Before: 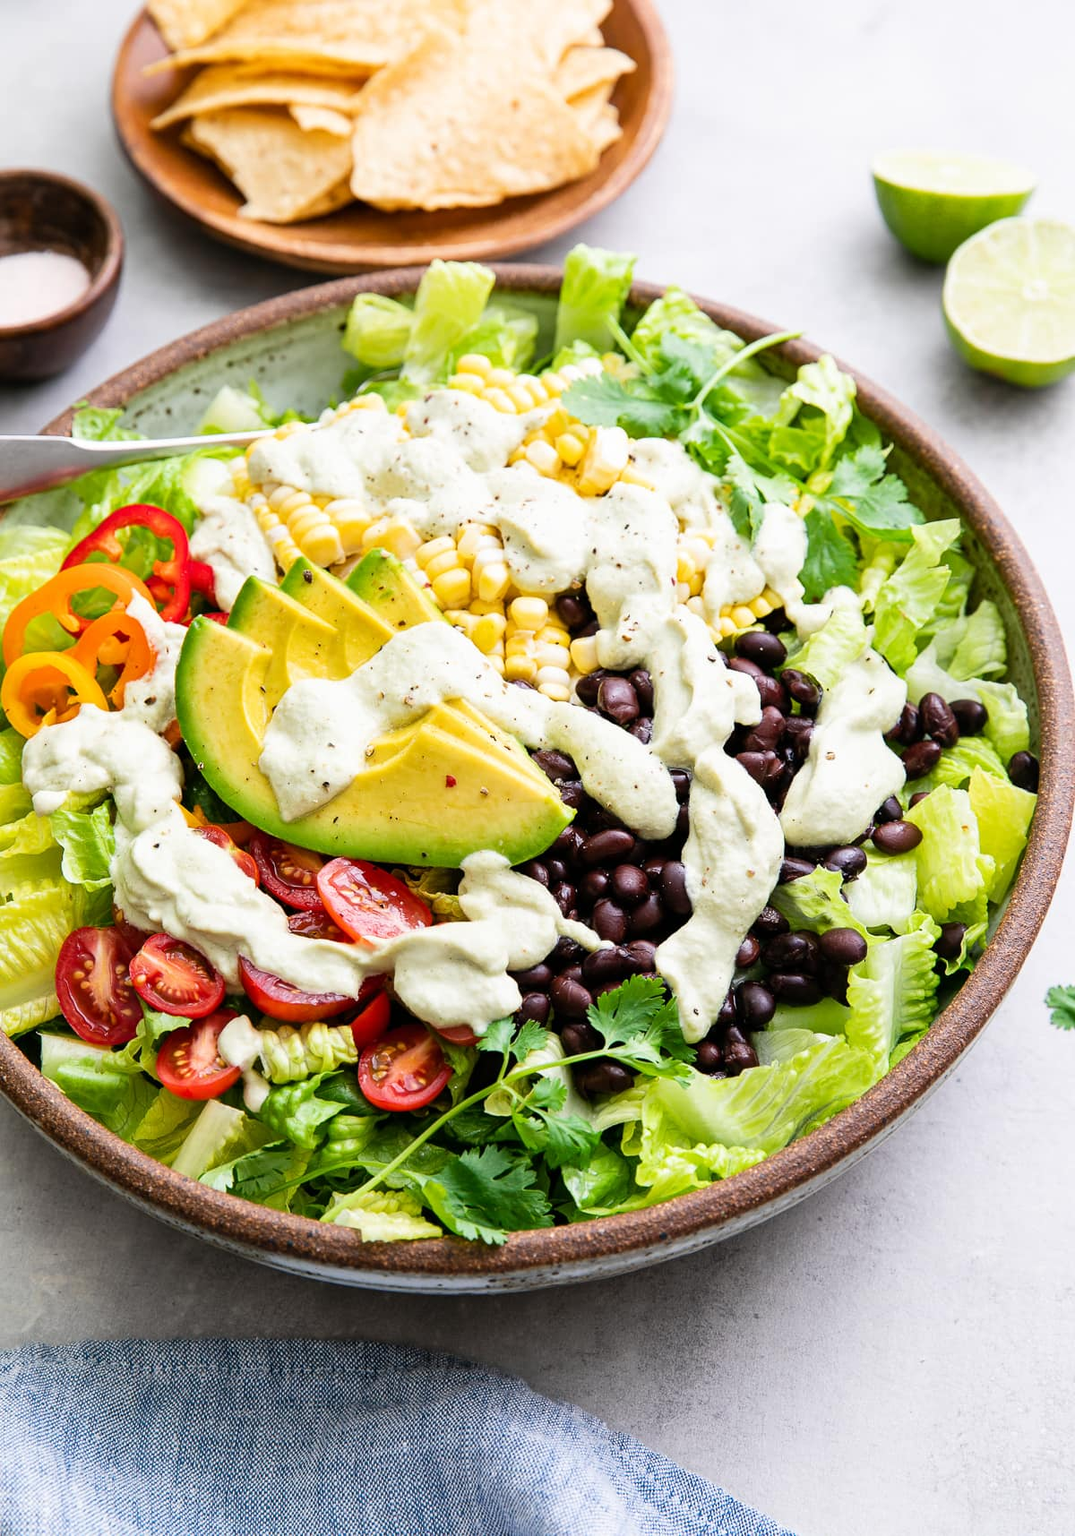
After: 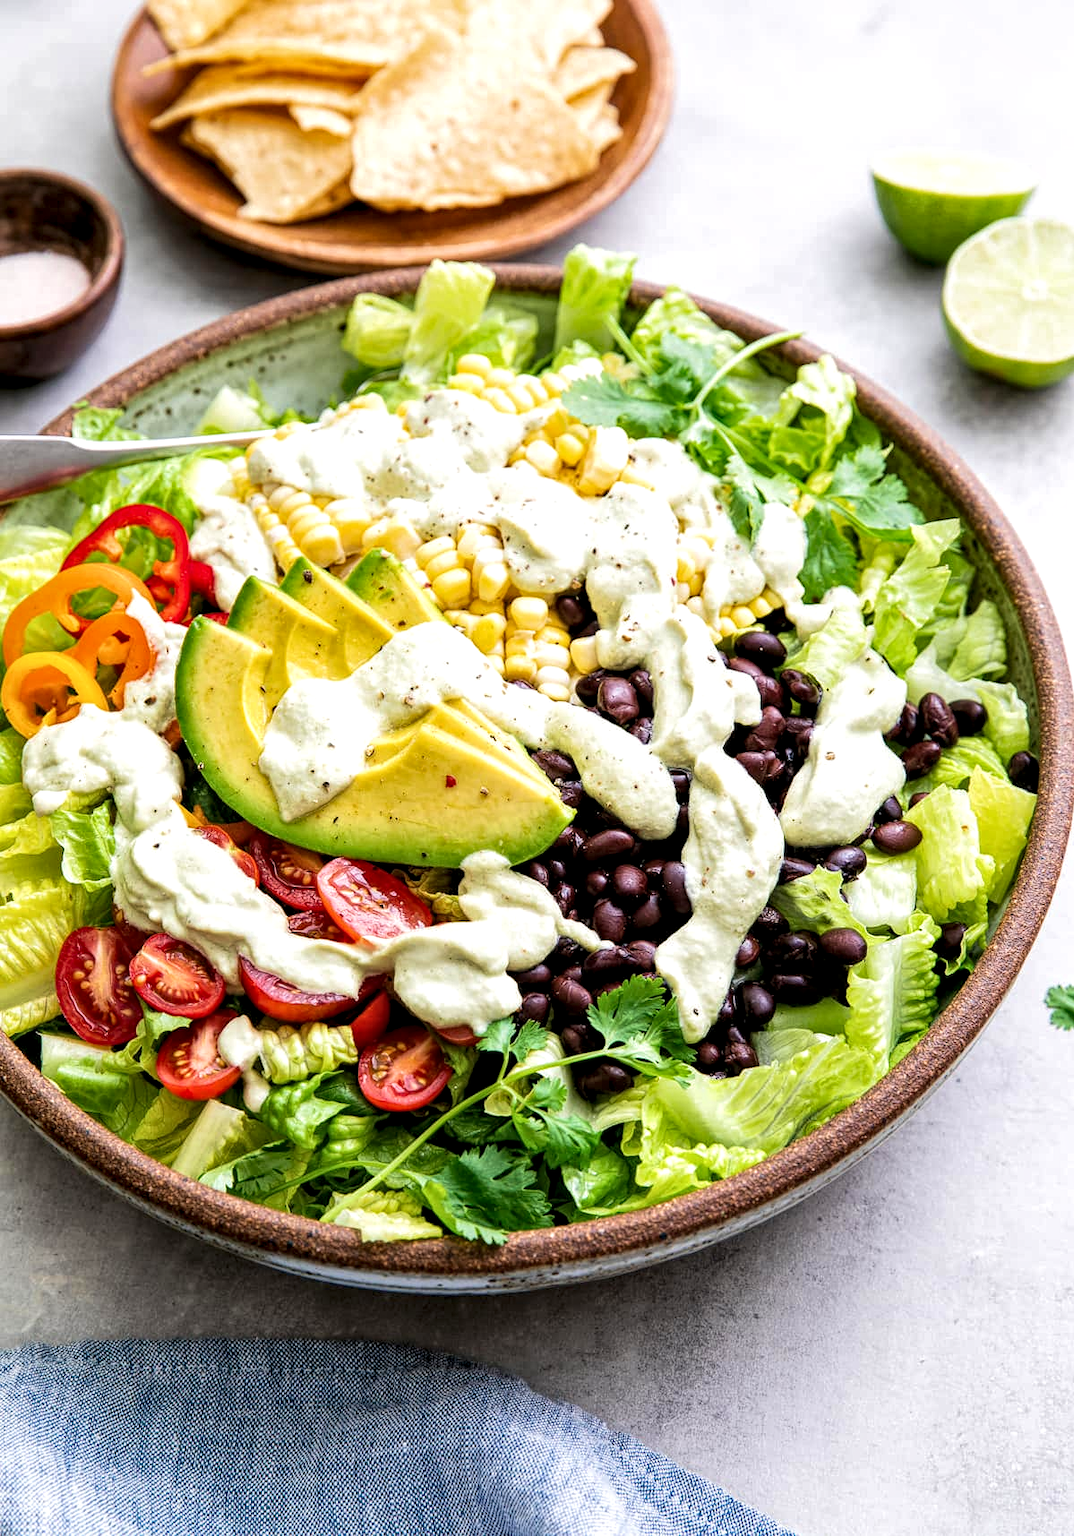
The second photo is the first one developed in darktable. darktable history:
velvia: on, module defaults
local contrast: highlights 100%, shadows 100%, detail 200%, midtone range 0.2
